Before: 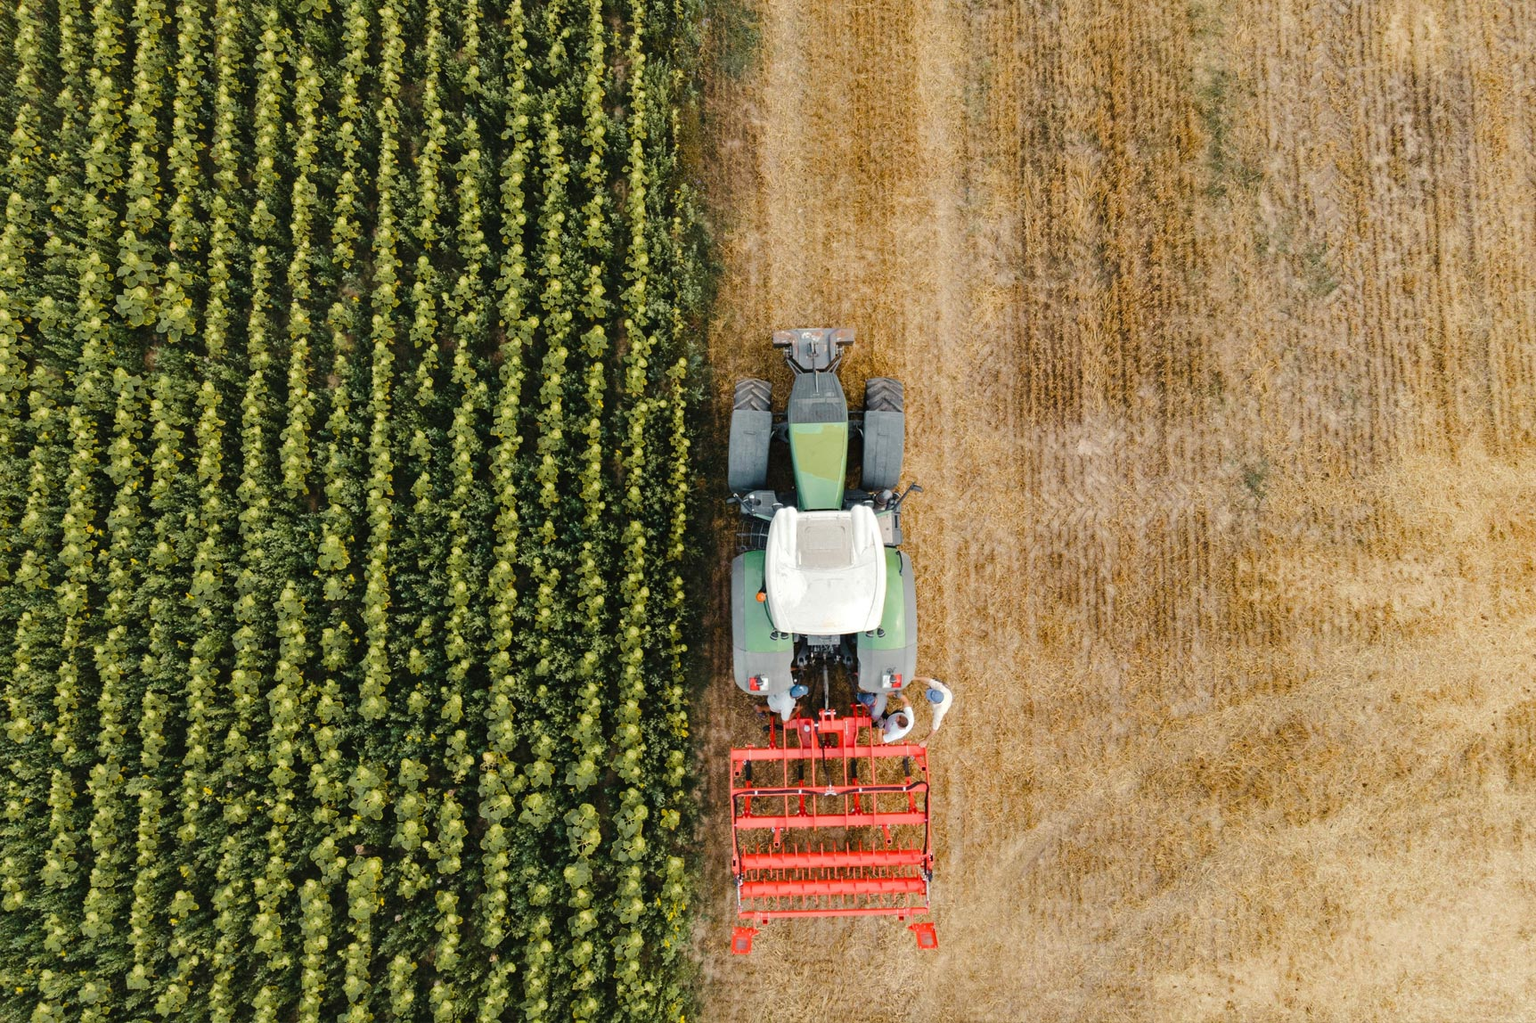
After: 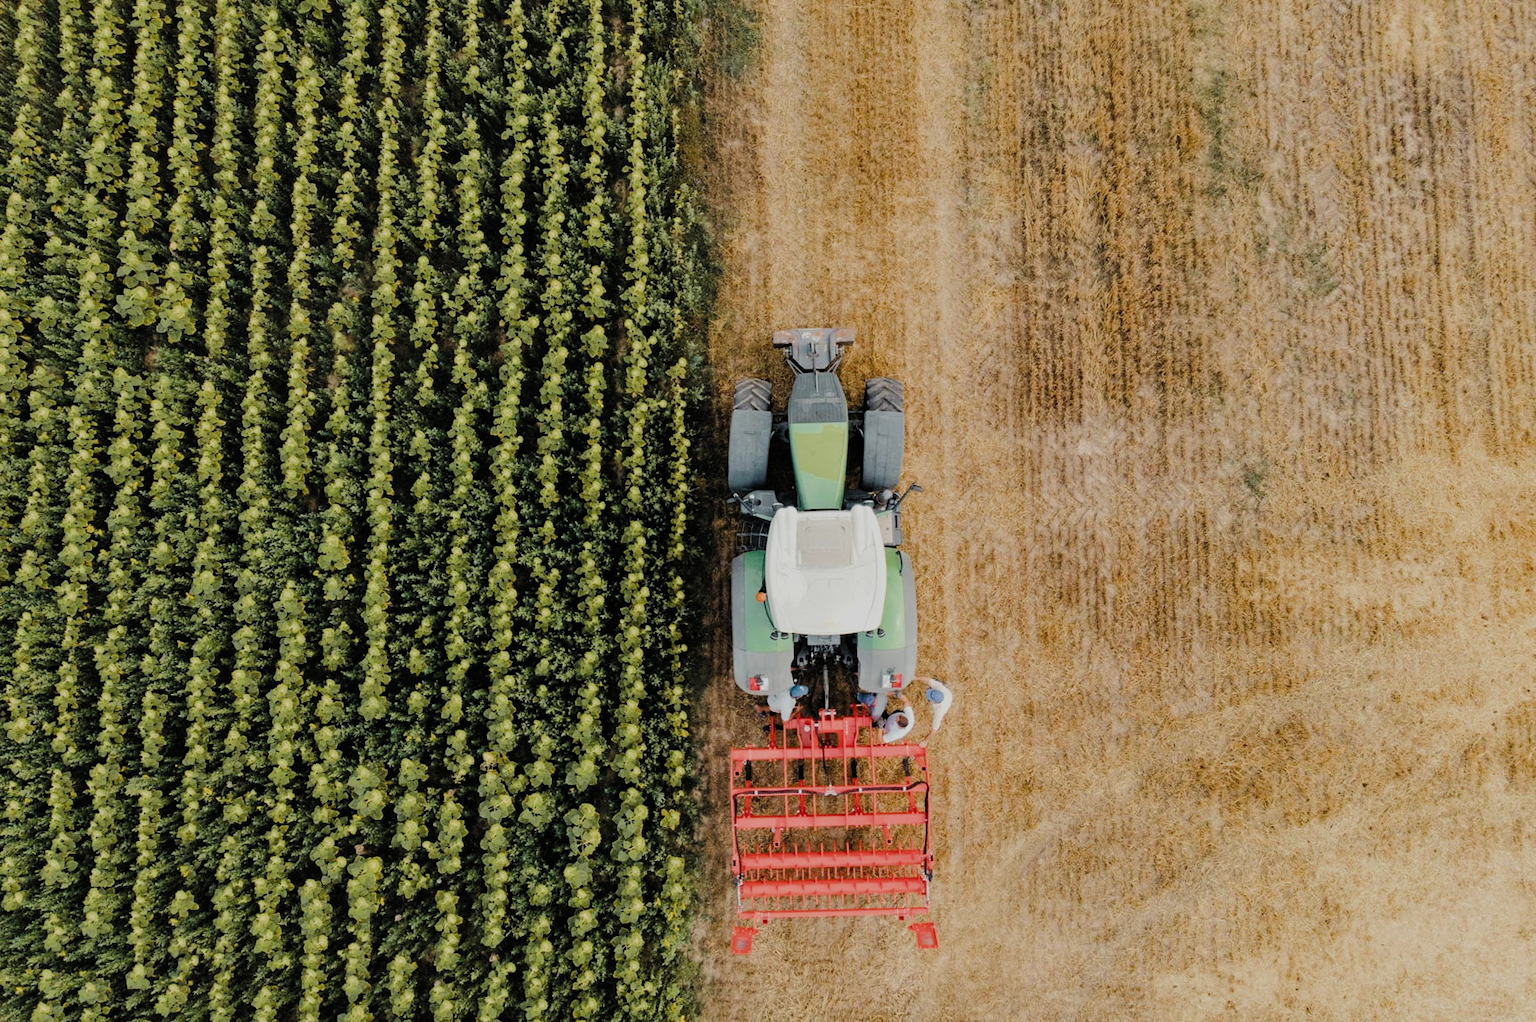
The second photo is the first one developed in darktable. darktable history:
filmic rgb: black relative exposure -7.46 EV, white relative exposure 4.85 EV, threshold 3.04 EV, hardness 3.4, add noise in highlights 0.001, color science v3 (2019), use custom middle-gray values true, contrast in highlights soft, enable highlight reconstruction true
